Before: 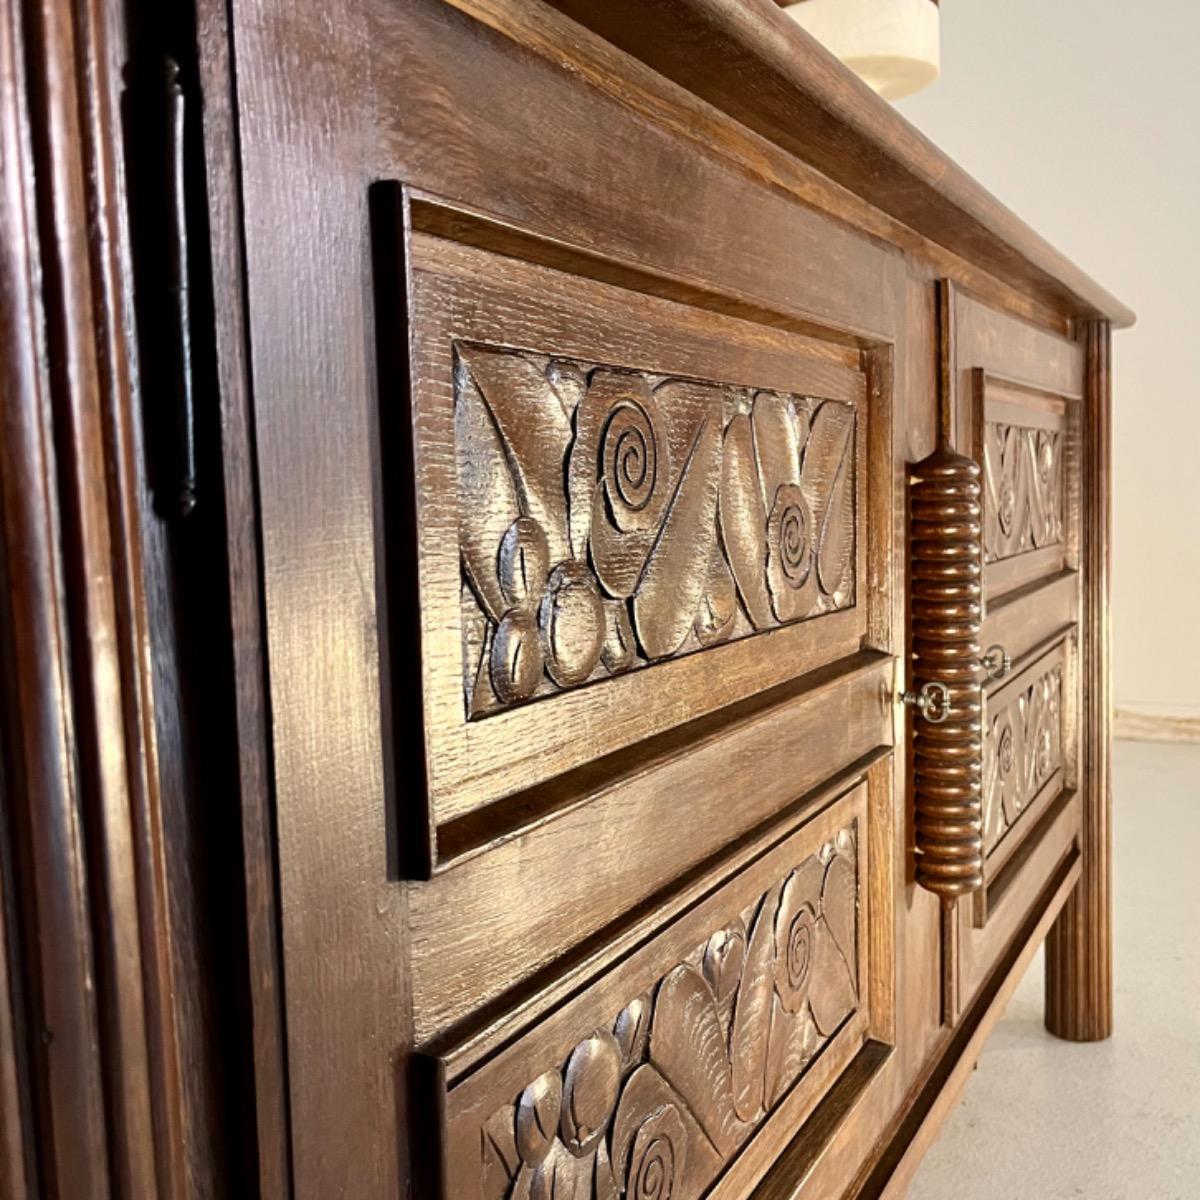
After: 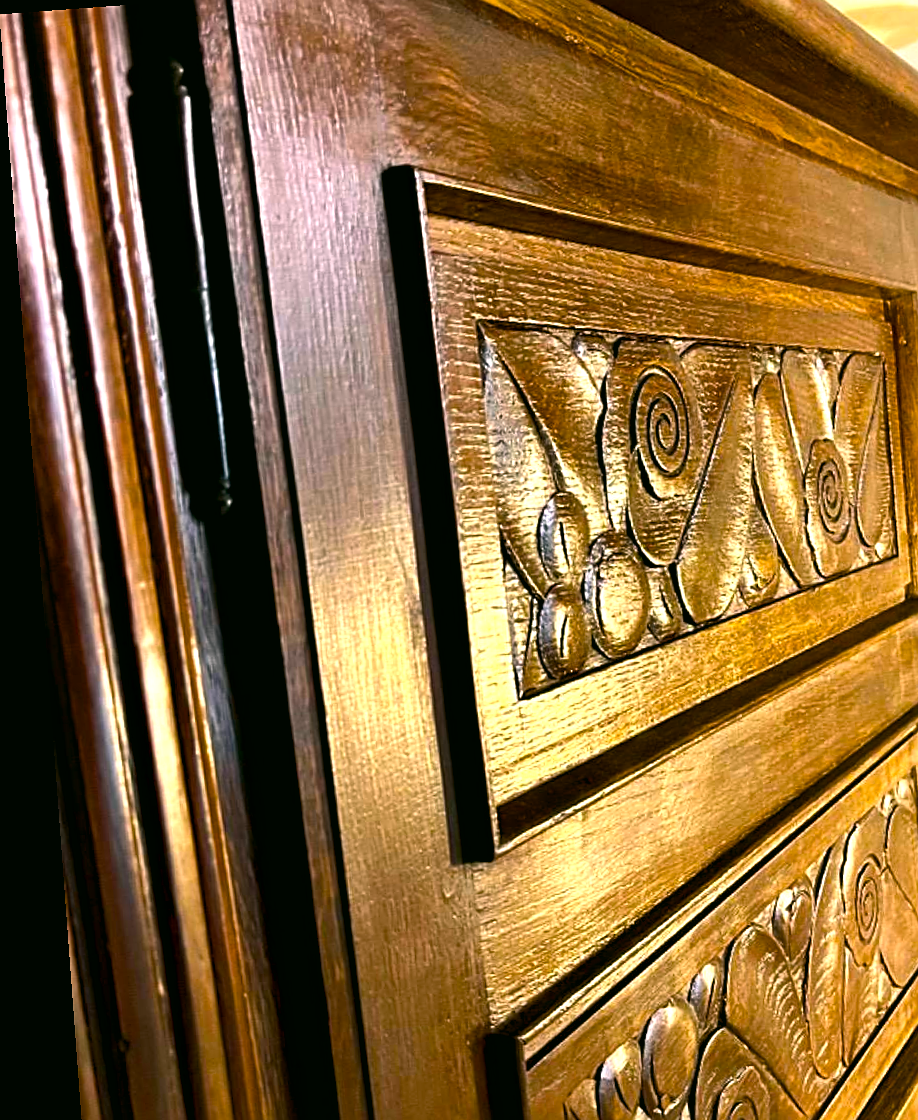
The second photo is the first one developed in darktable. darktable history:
crop: top 5.803%, right 27.864%, bottom 5.804%
color balance: output saturation 110%
rotate and perspective: rotation -4.25°, automatic cropping off
color correction: highlights a* 4.02, highlights b* 4.98, shadows a* -7.55, shadows b* 4.98
local contrast: mode bilateral grid, contrast 20, coarseness 50, detail 132%, midtone range 0.2
color balance rgb: linear chroma grading › global chroma 9%, perceptual saturation grading › global saturation 36%, perceptual saturation grading › shadows 35%, perceptual brilliance grading › global brilliance 15%, perceptual brilliance grading › shadows -35%, global vibrance 15%
sharpen: on, module defaults
tone equalizer: -7 EV 0.13 EV, smoothing diameter 25%, edges refinement/feathering 10, preserve details guided filter
